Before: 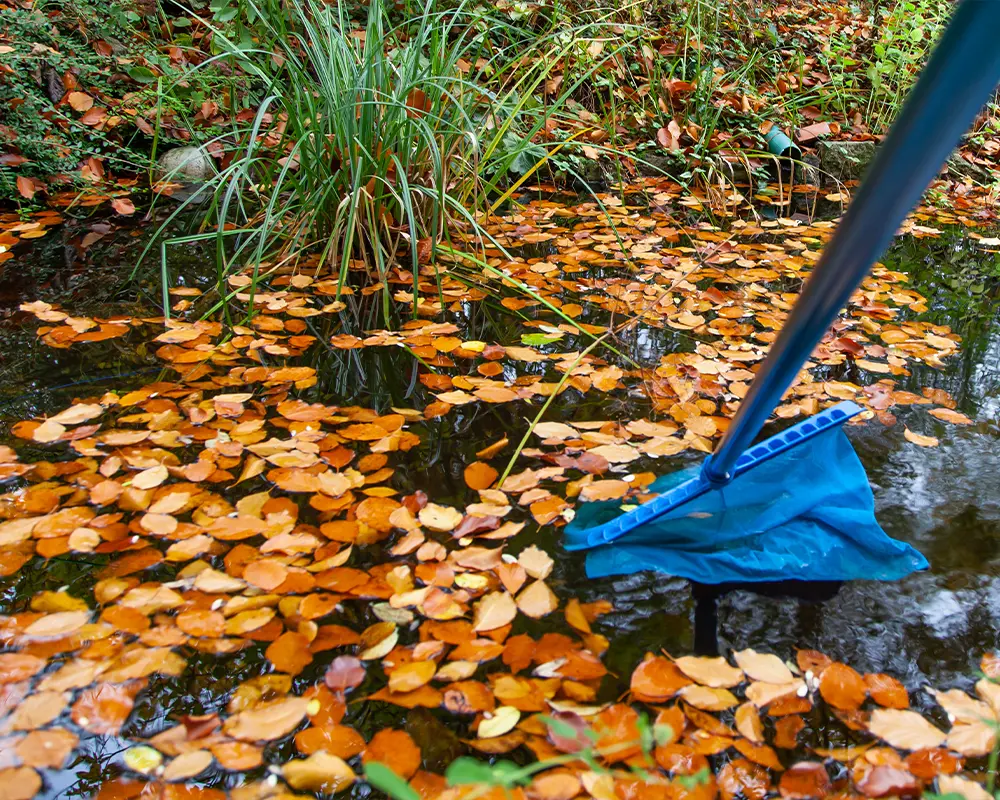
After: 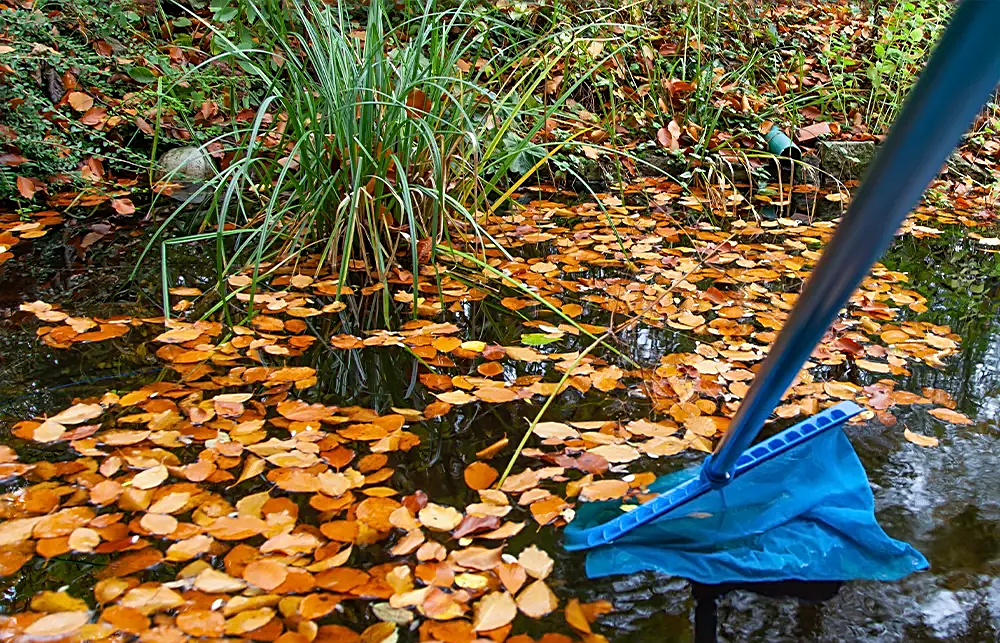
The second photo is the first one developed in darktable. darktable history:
crop: bottom 19.553%
sharpen: on, module defaults
